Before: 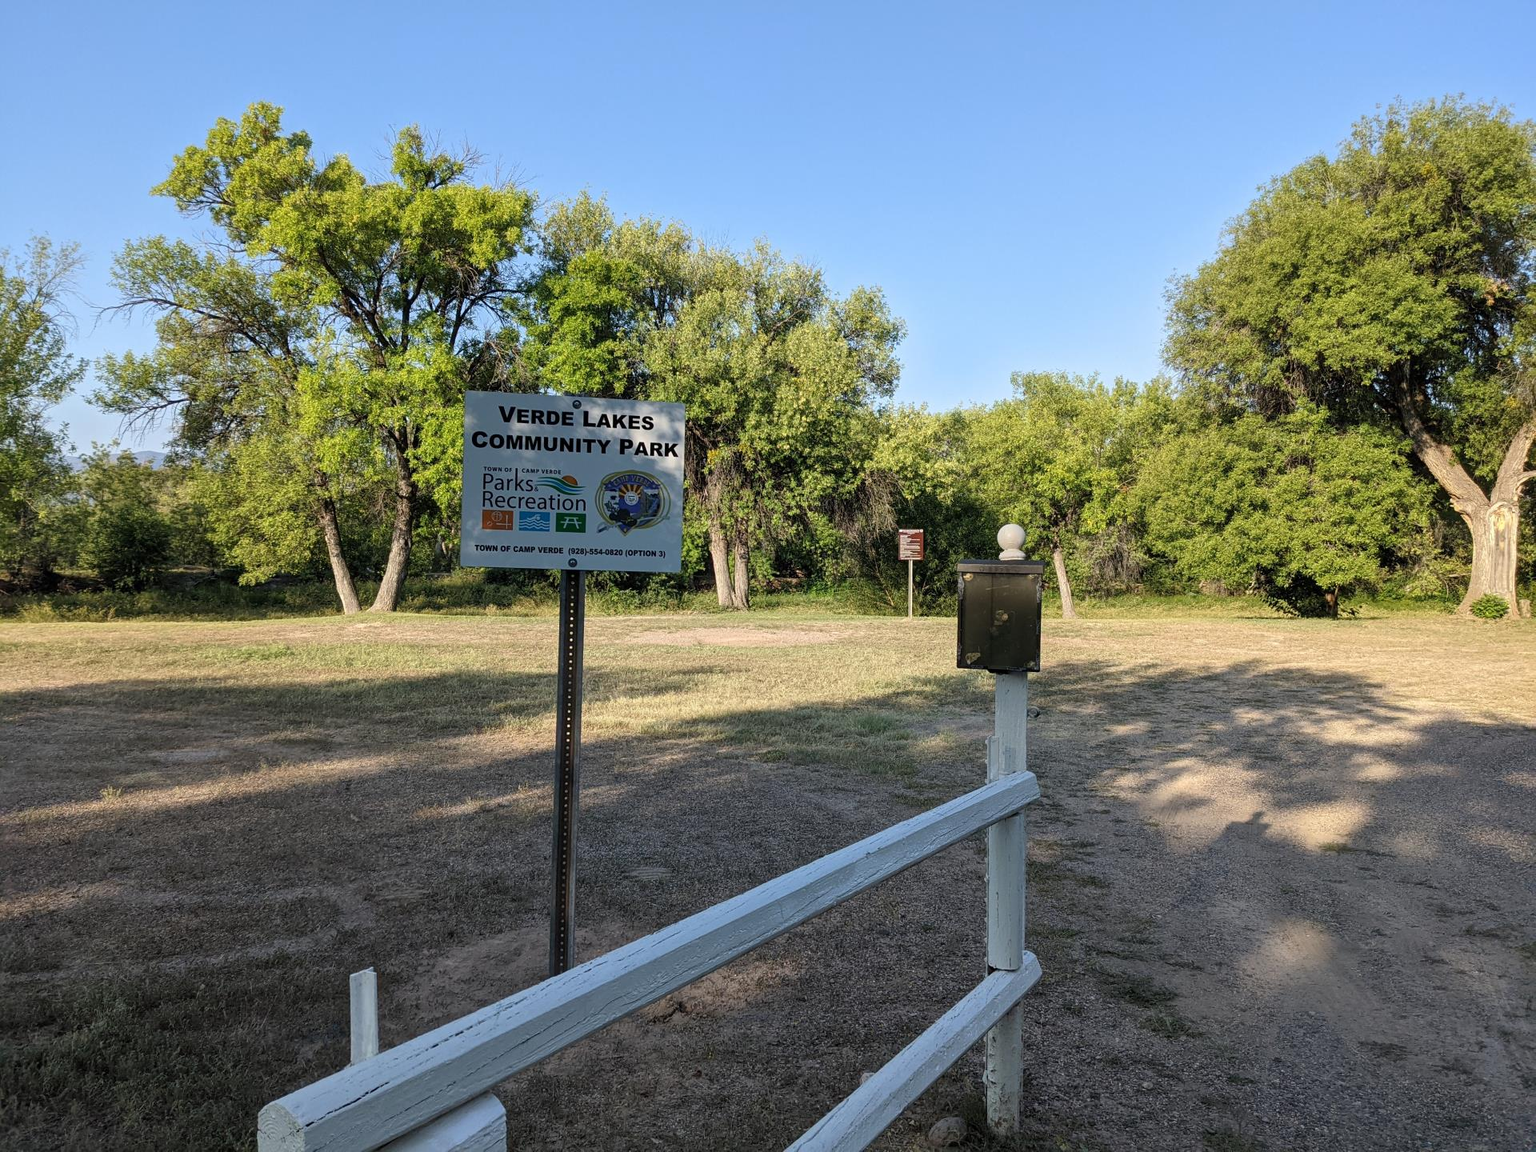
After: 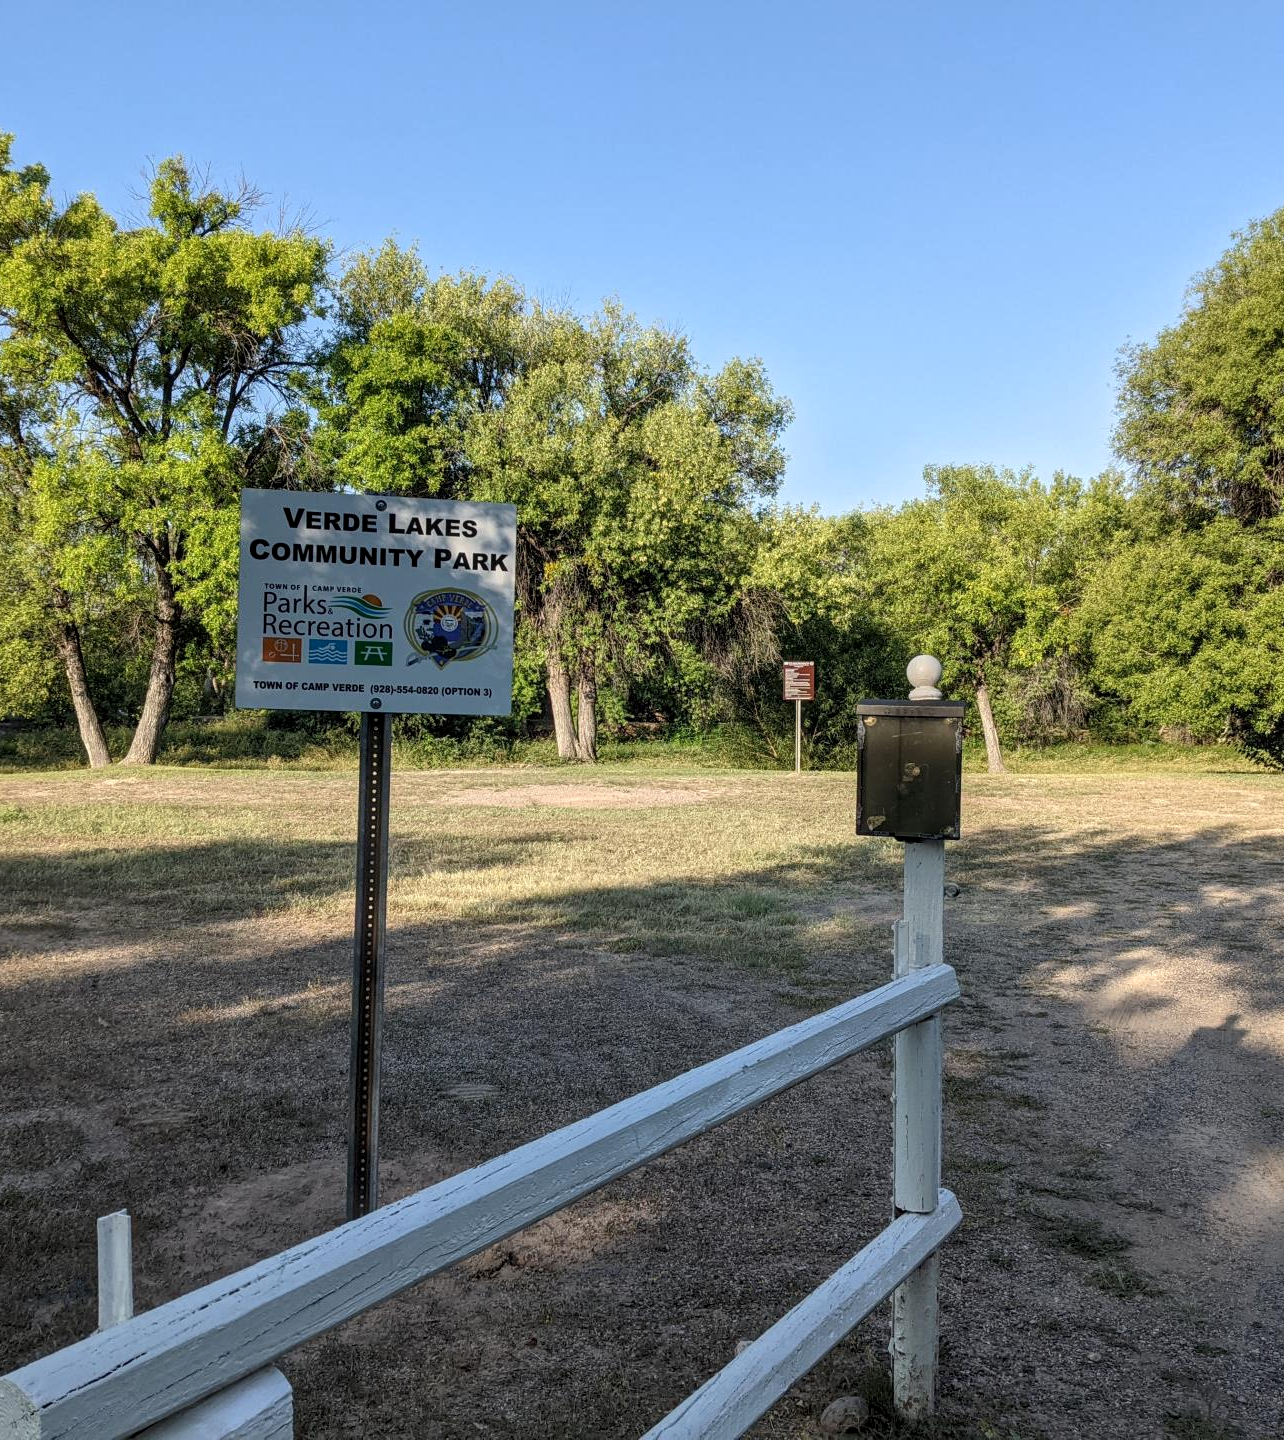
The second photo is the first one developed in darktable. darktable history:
local contrast: on, module defaults
crop and rotate: left 17.727%, right 15.36%
